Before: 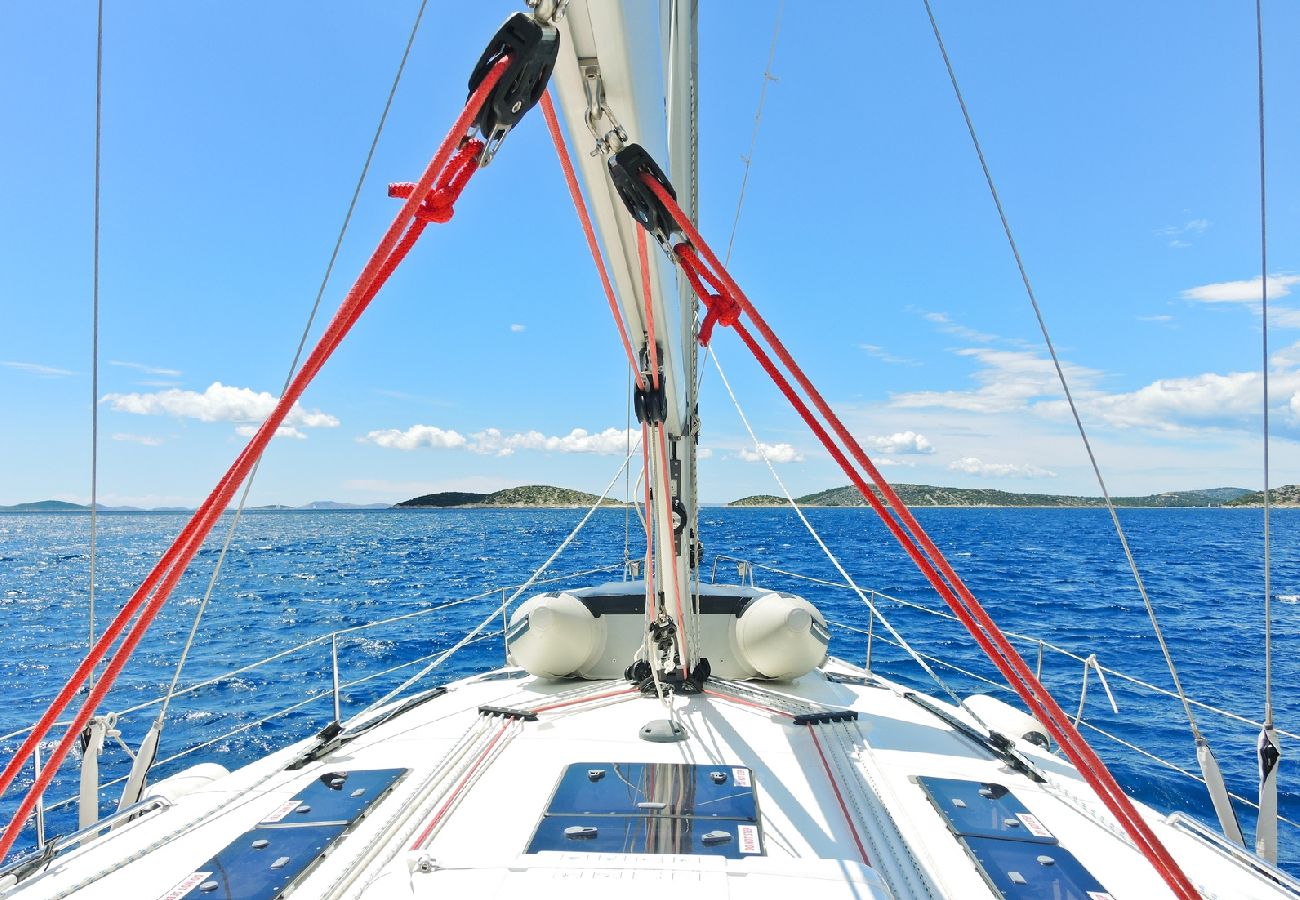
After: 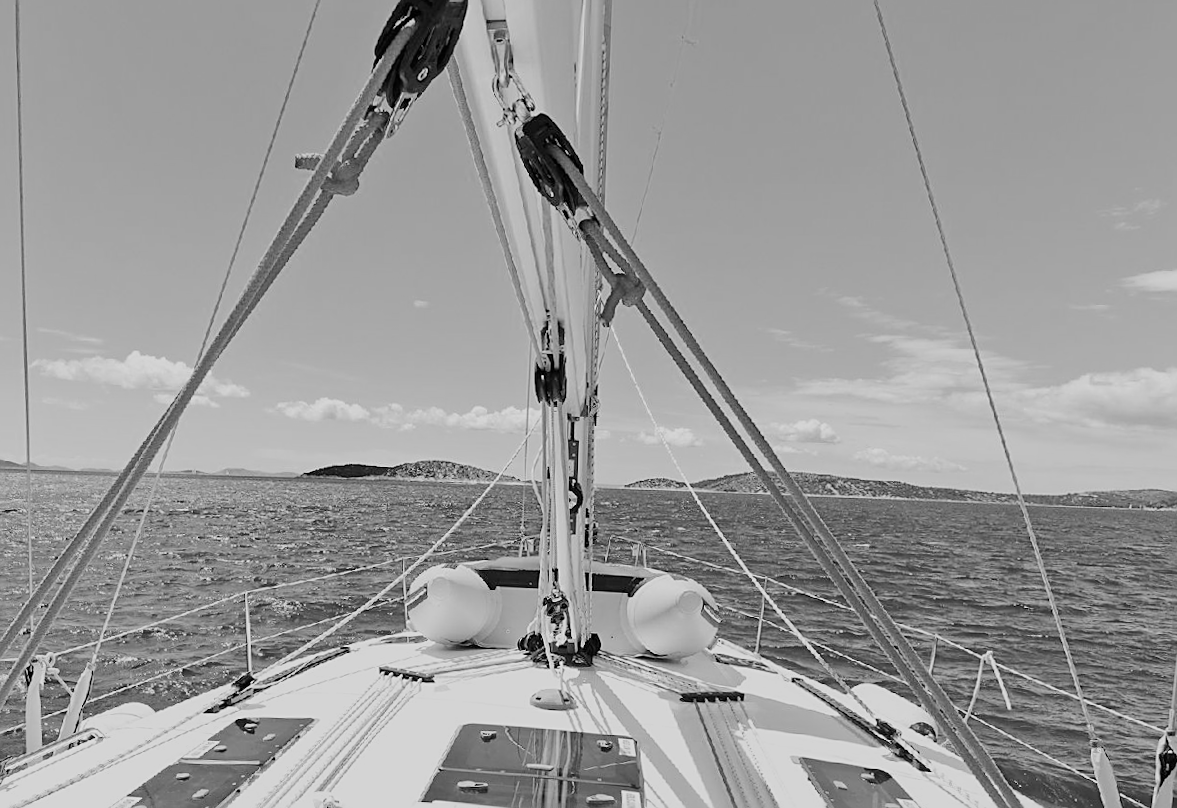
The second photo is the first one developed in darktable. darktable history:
crop and rotate: angle -1.69°
filmic rgb: black relative exposure -7.65 EV, white relative exposure 4.56 EV, hardness 3.61
rotate and perspective: rotation 0.062°, lens shift (vertical) 0.115, lens shift (horizontal) -0.133, crop left 0.047, crop right 0.94, crop top 0.061, crop bottom 0.94
sharpen: on, module defaults
monochrome: on, module defaults
